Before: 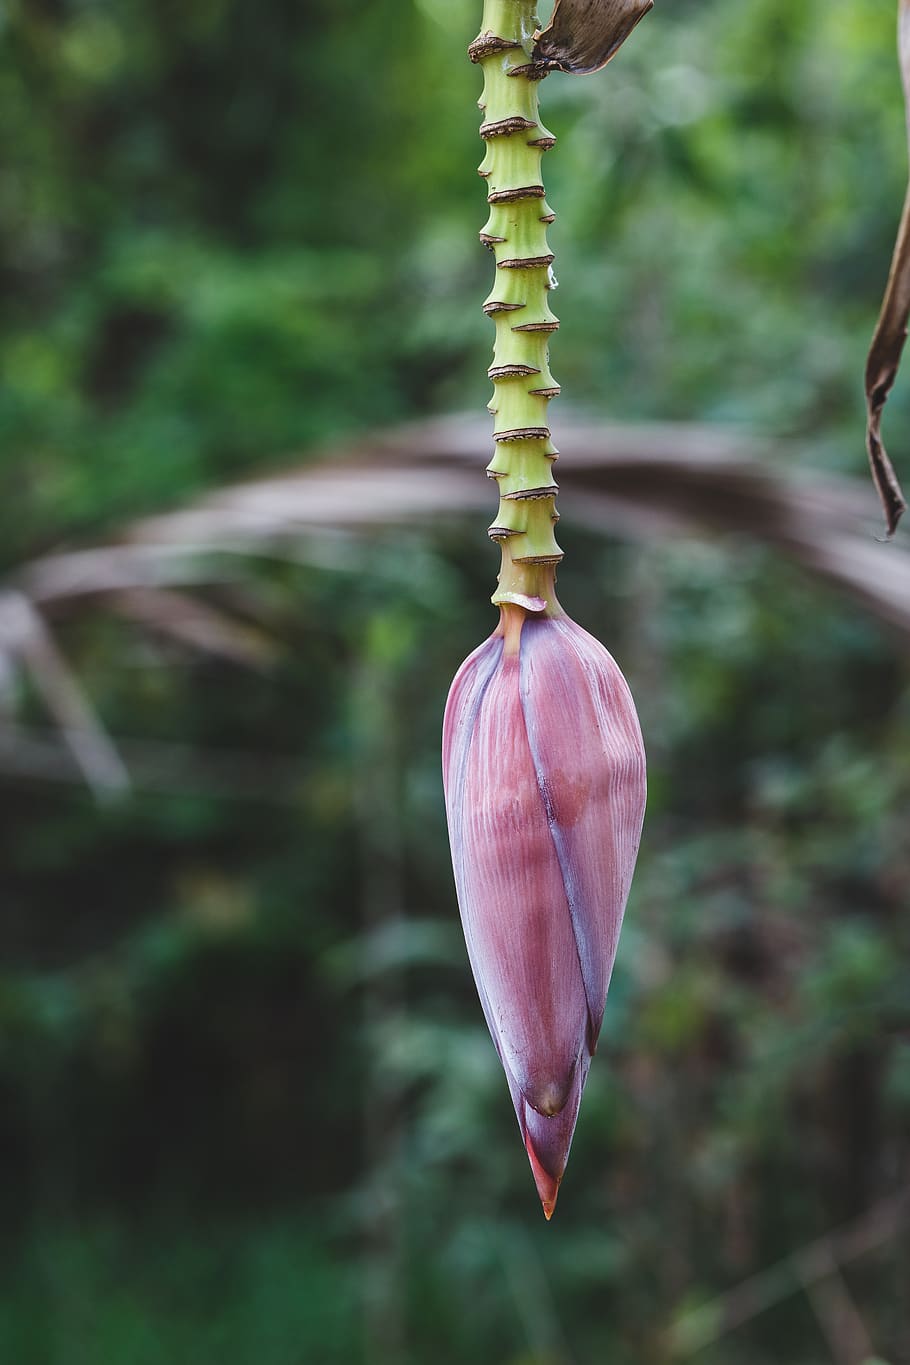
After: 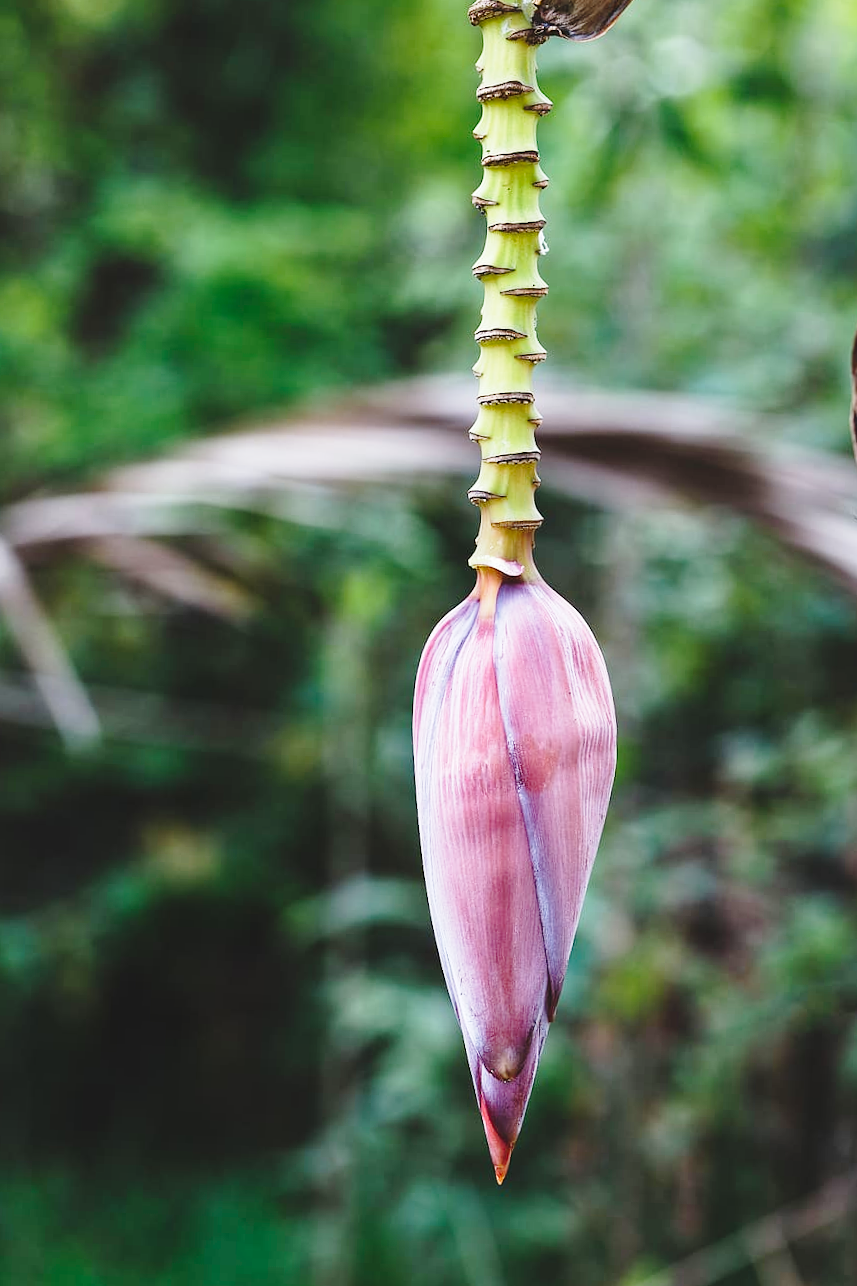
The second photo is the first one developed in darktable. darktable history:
base curve: curves: ch0 [(0, 0) (0.028, 0.03) (0.121, 0.232) (0.46, 0.748) (0.859, 0.968) (1, 1)], preserve colors none
crop and rotate: angle -2.38°
